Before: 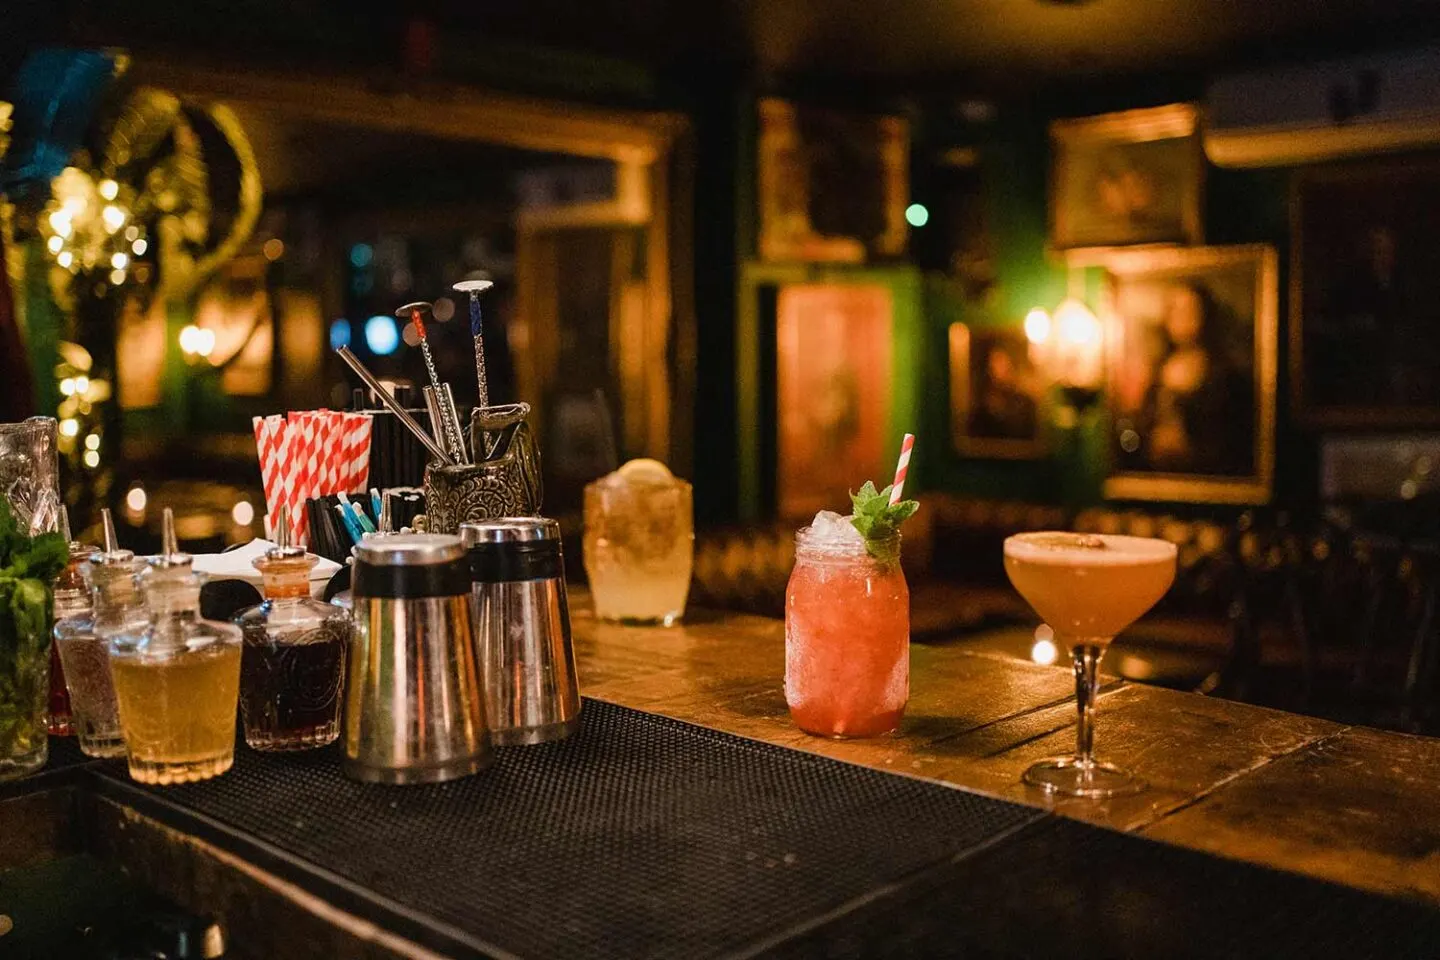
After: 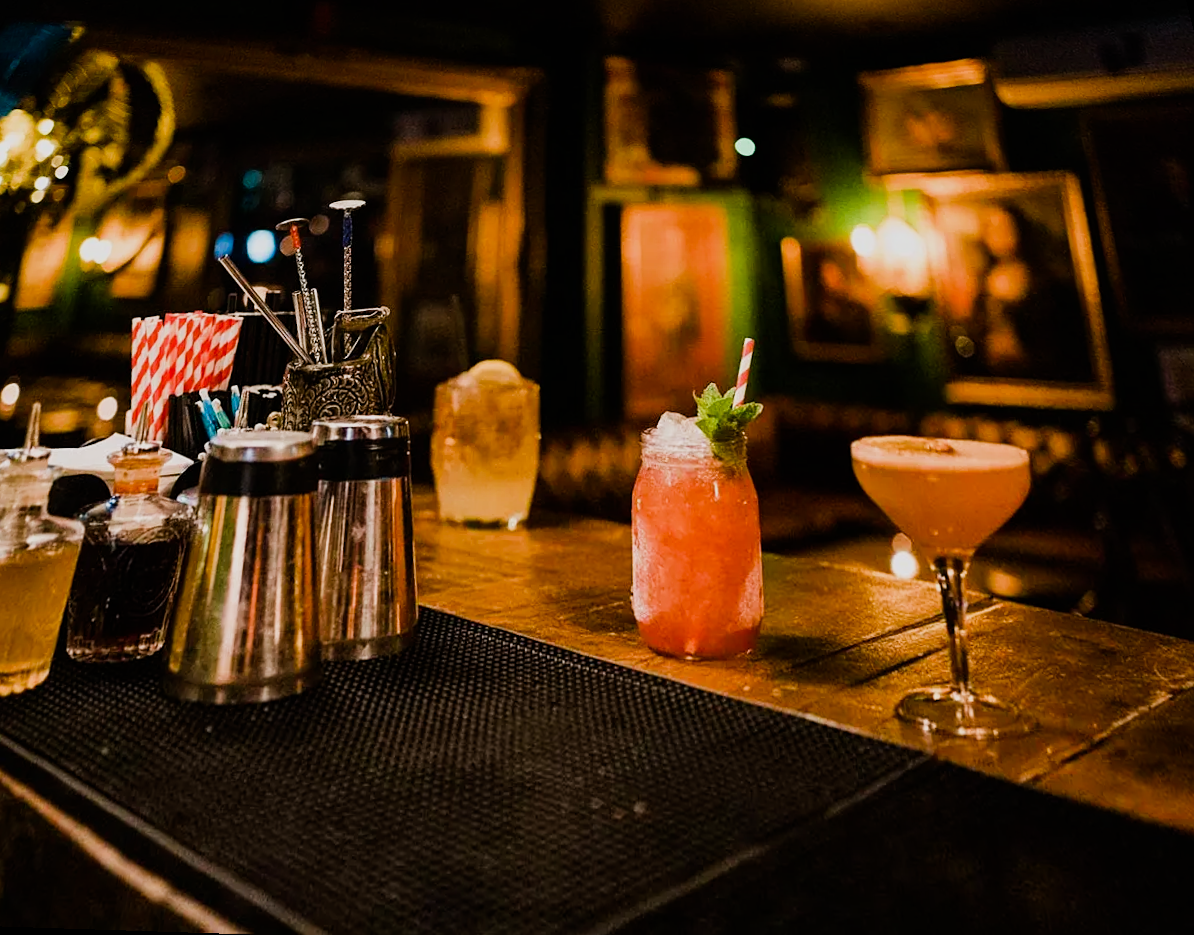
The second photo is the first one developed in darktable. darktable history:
sharpen: amount 0.2
rotate and perspective: rotation 0.72°, lens shift (vertical) -0.352, lens shift (horizontal) -0.051, crop left 0.152, crop right 0.859, crop top 0.019, crop bottom 0.964
sigmoid: contrast 1.54, target black 0
